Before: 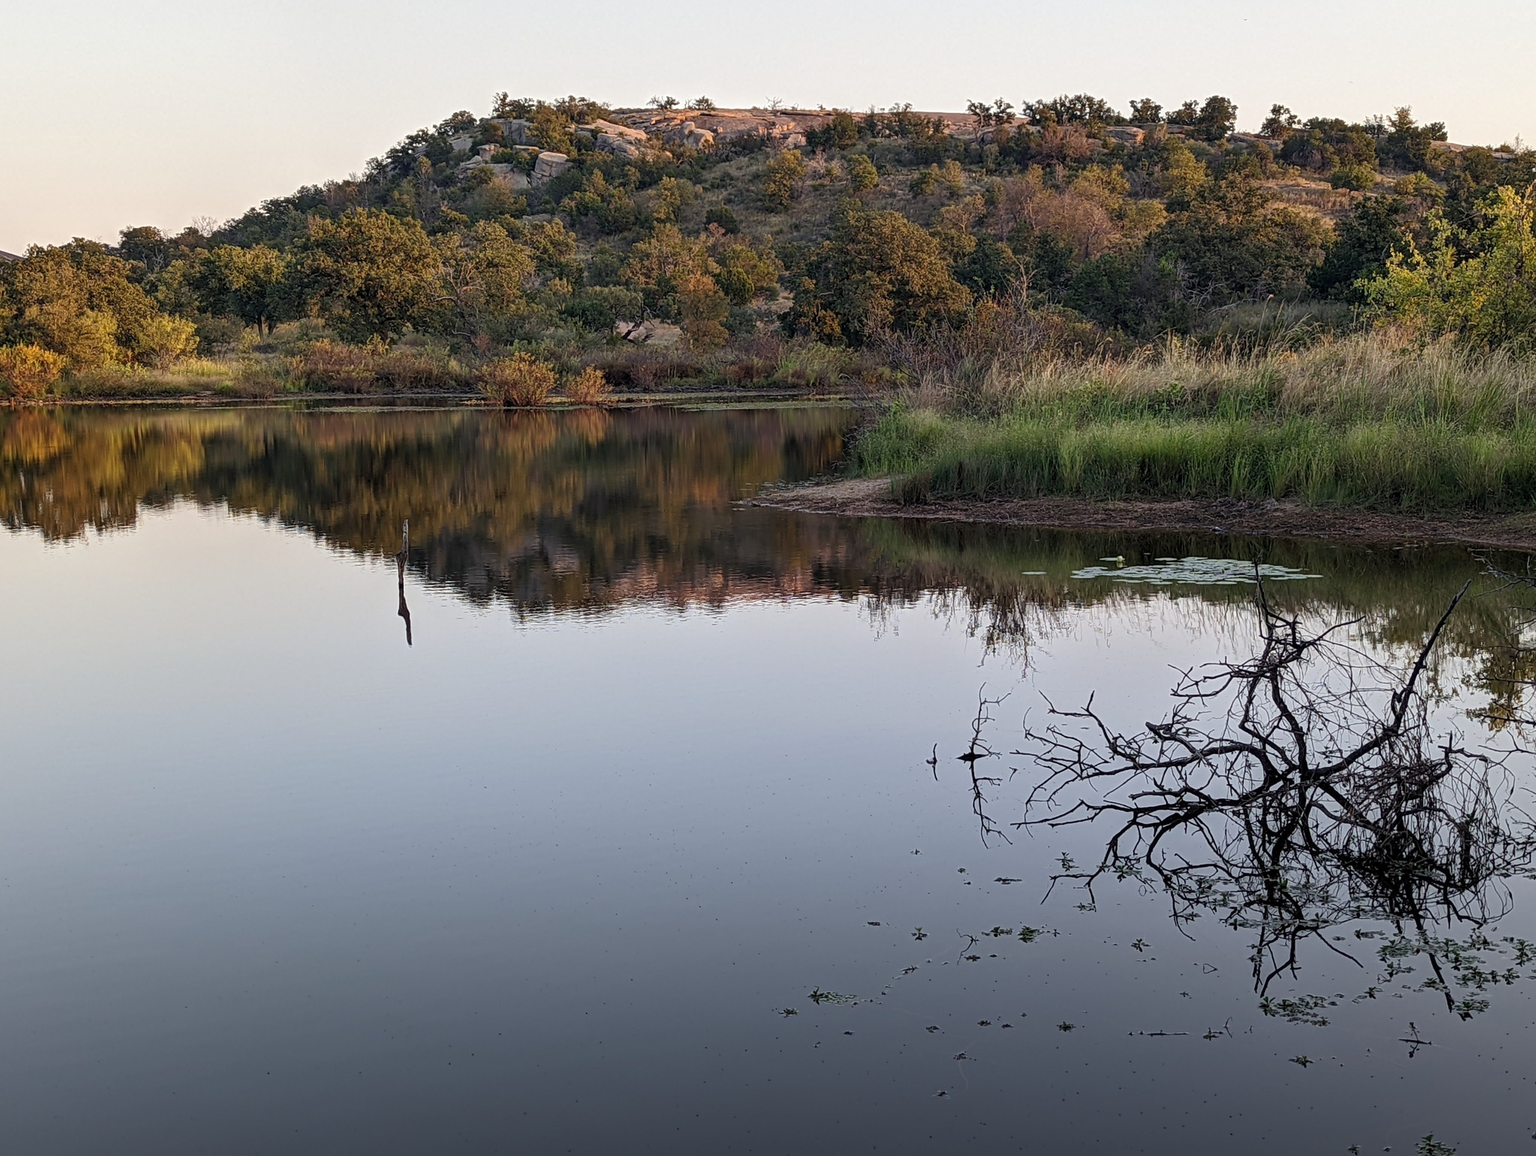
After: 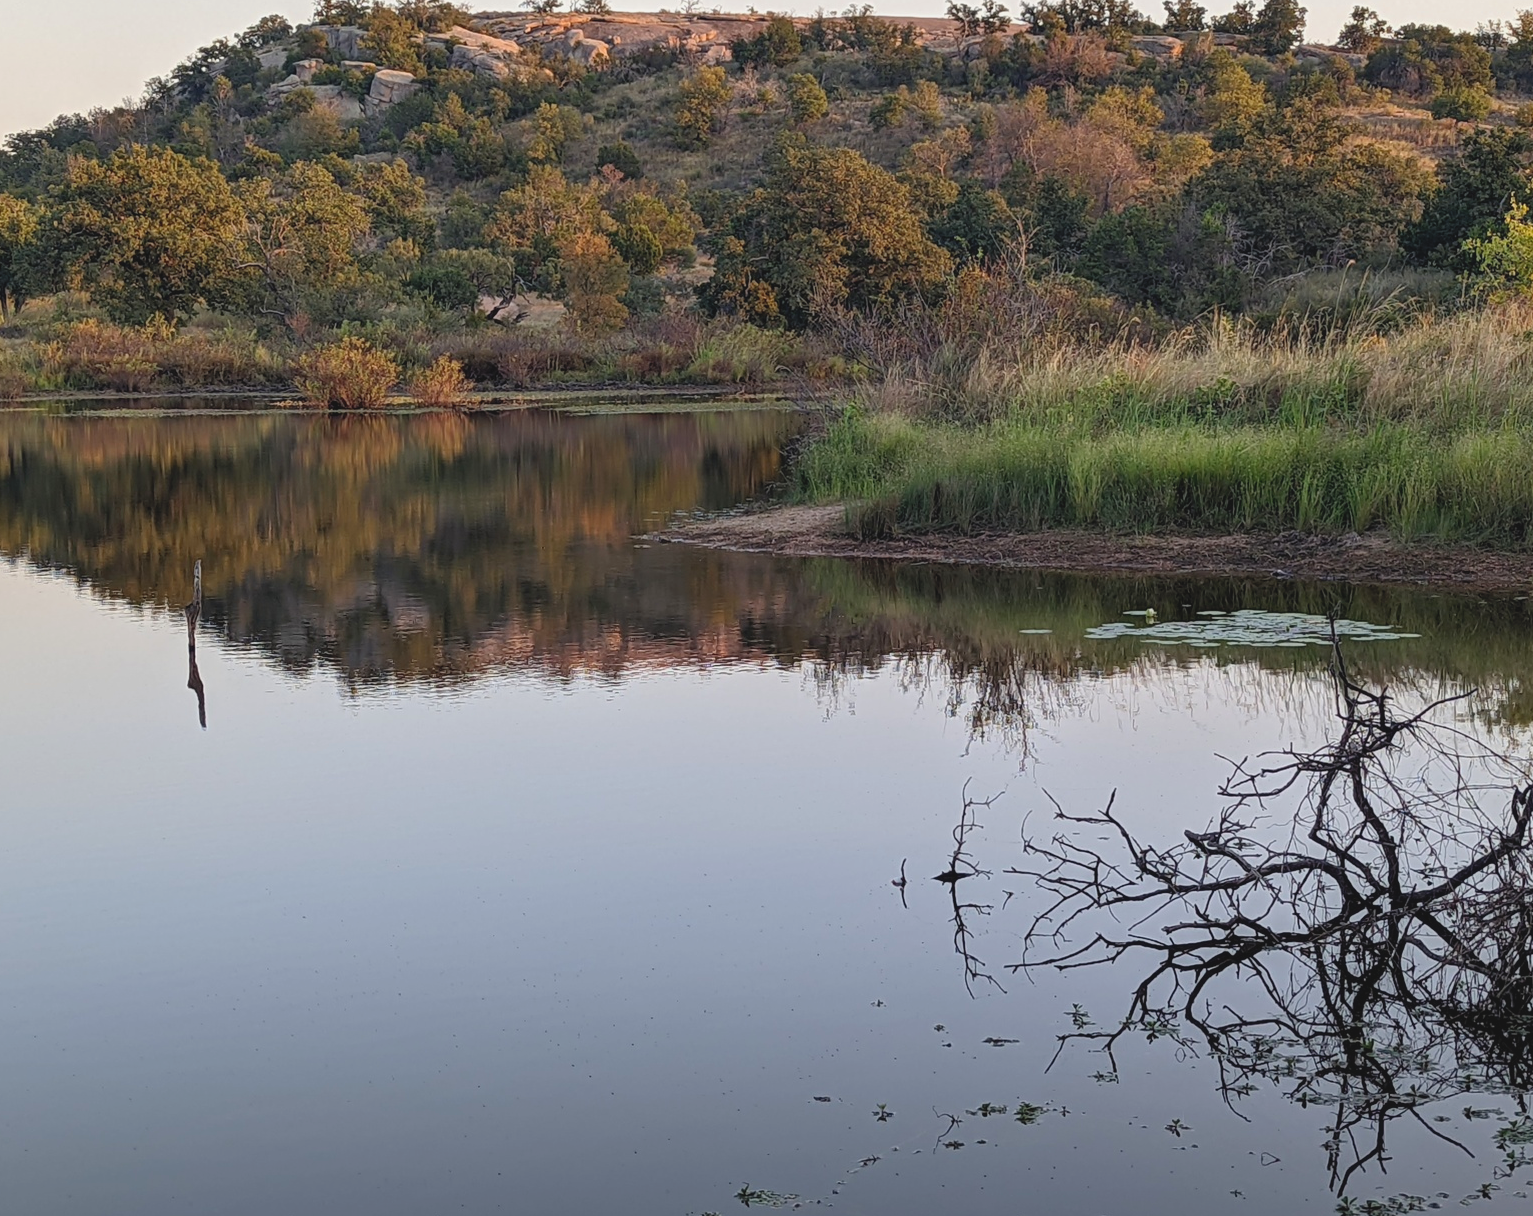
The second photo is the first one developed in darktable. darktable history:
contrast brightness saturation: contrast -0.1, brightness 0.05, saturation 0.08
crop: left 16.768%, top 8.653%, right 8.362%, bottom 12.485%
